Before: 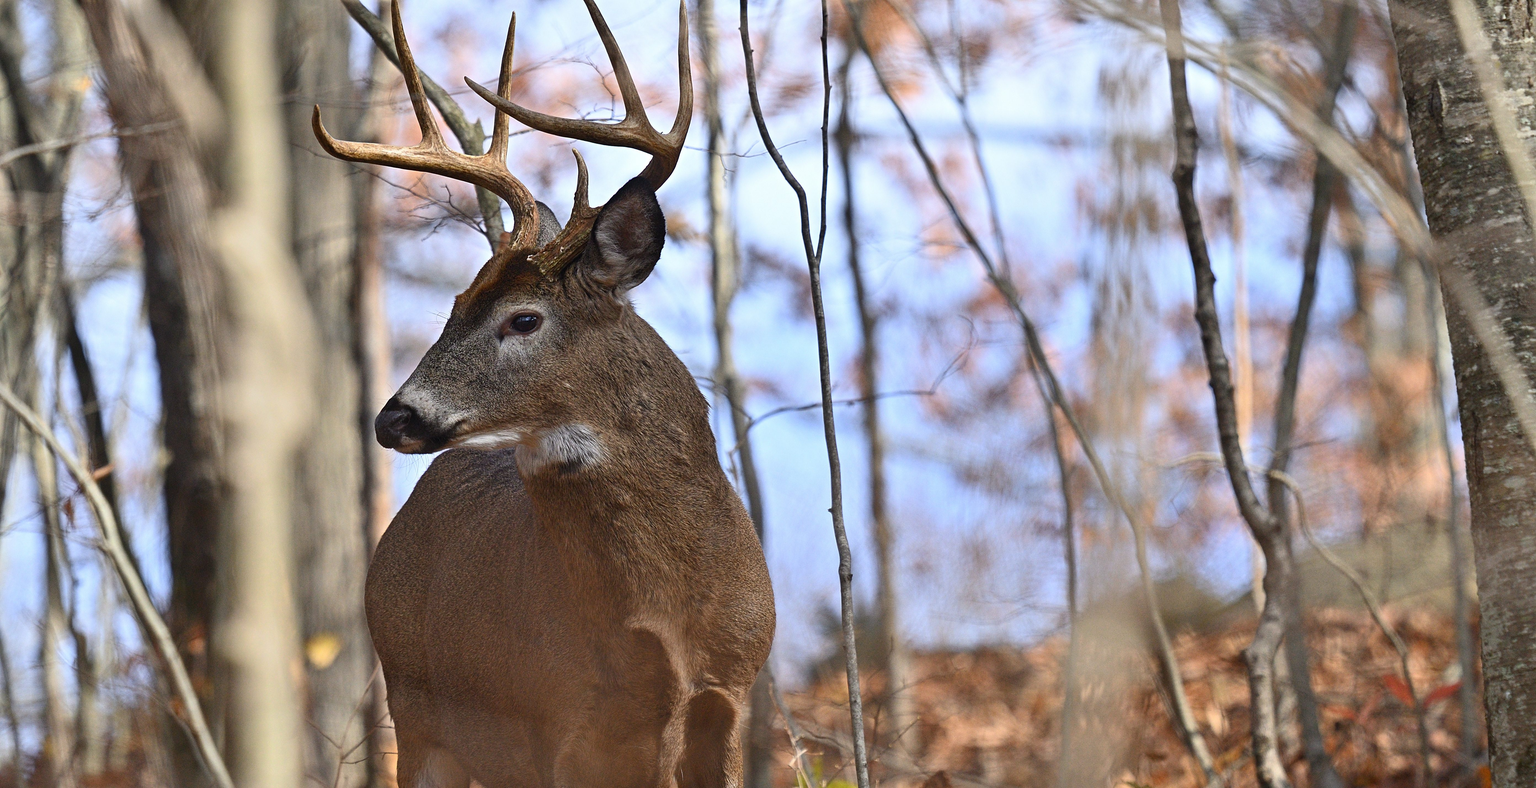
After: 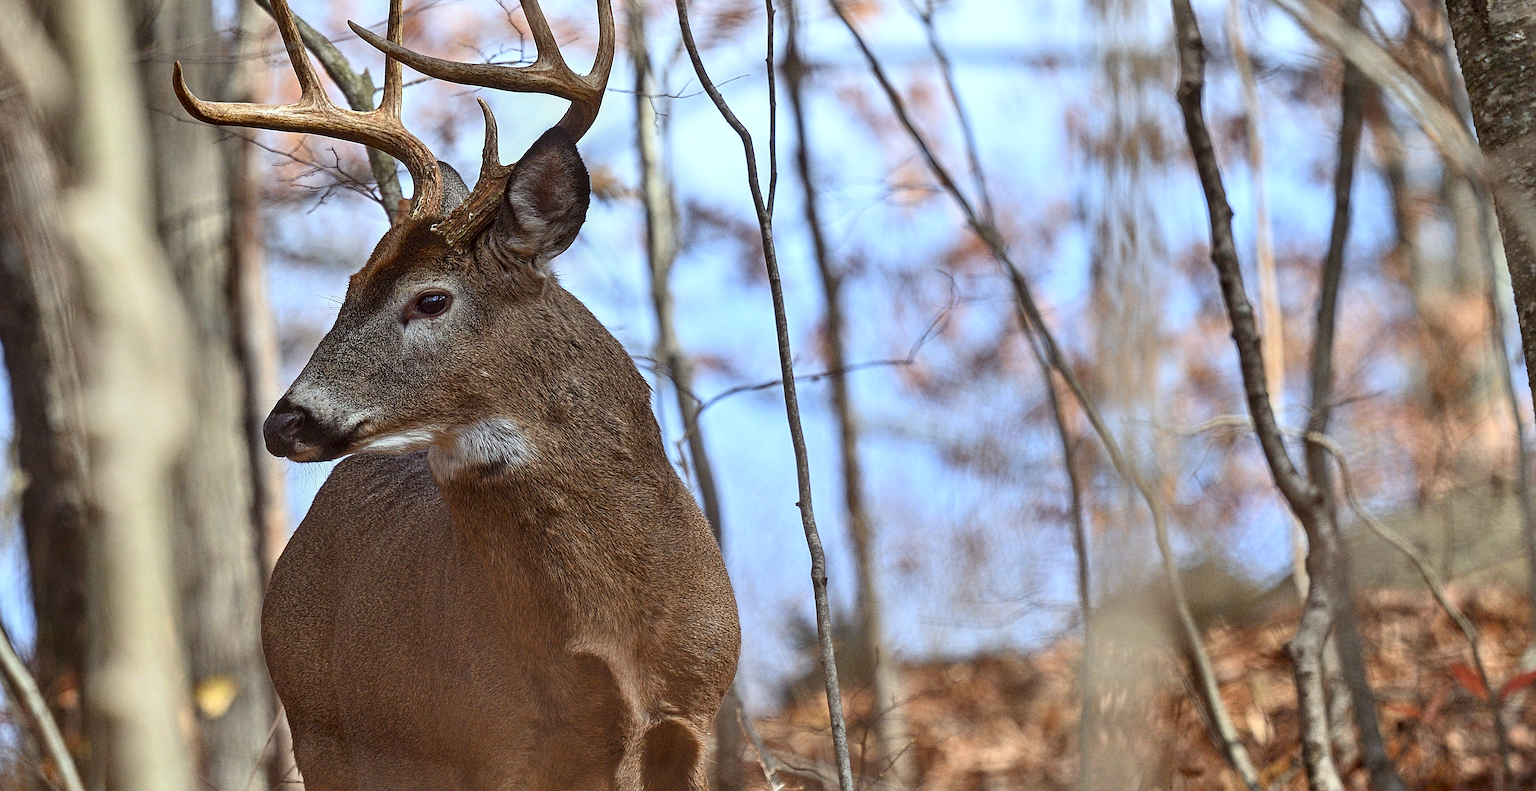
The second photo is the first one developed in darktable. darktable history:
crop and rotate: angle 2.81°, left 6.066%, top 5.678%
sharpen: on, module defaults
color correction: highlights a* -5.06, highlights b* -3.12, shadows a* 4.22, shadows b* 4.12
local contrast: on, module defaults
